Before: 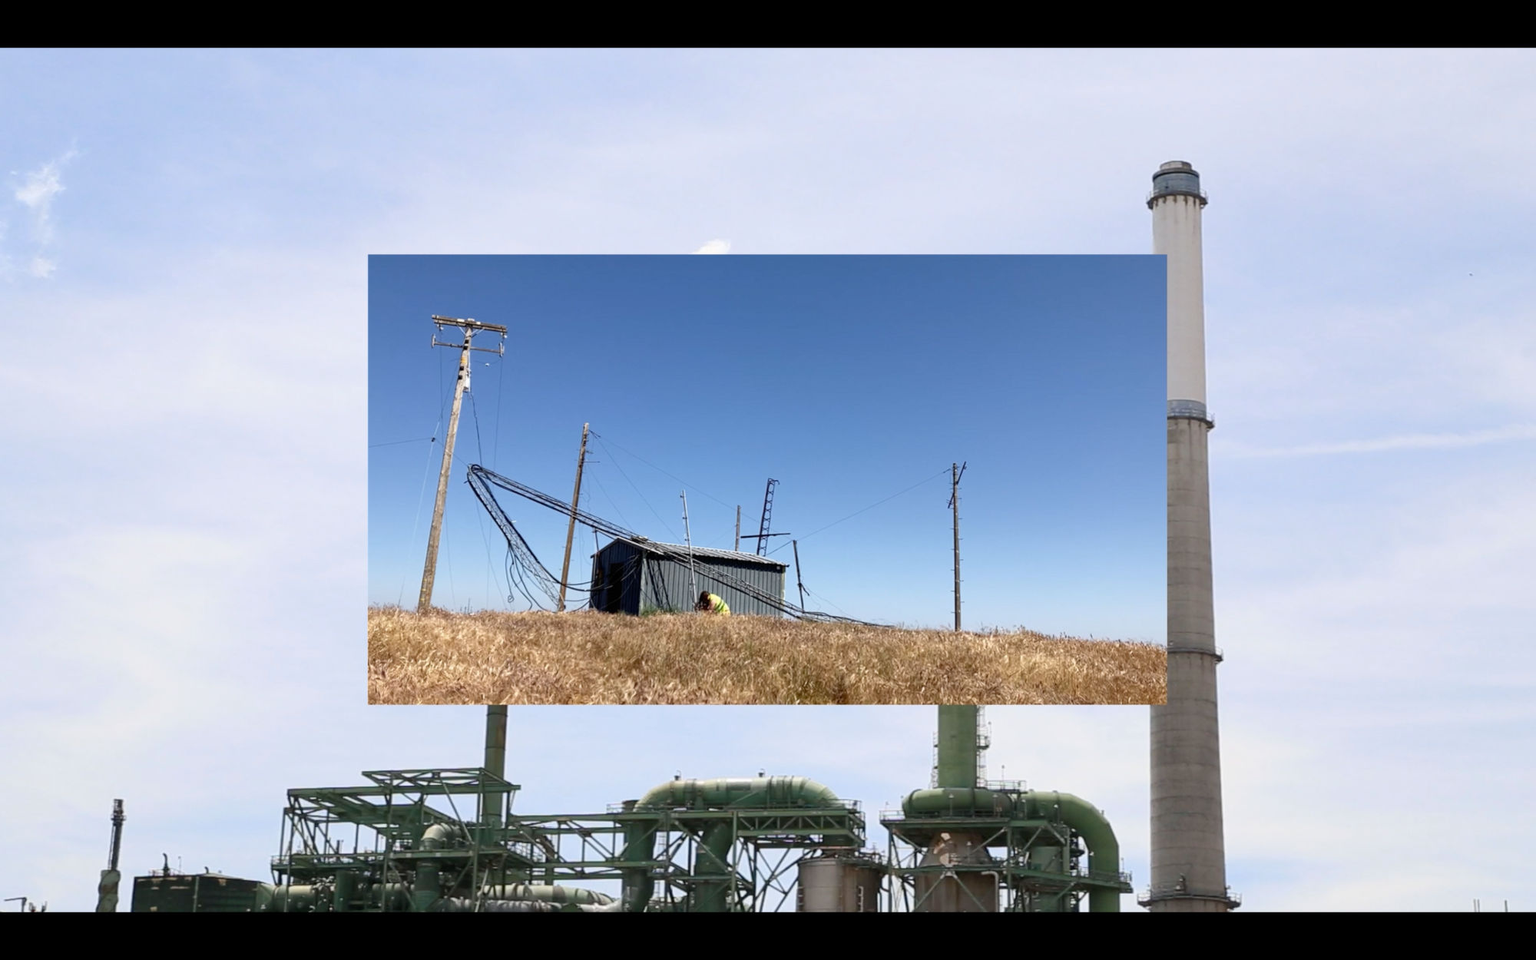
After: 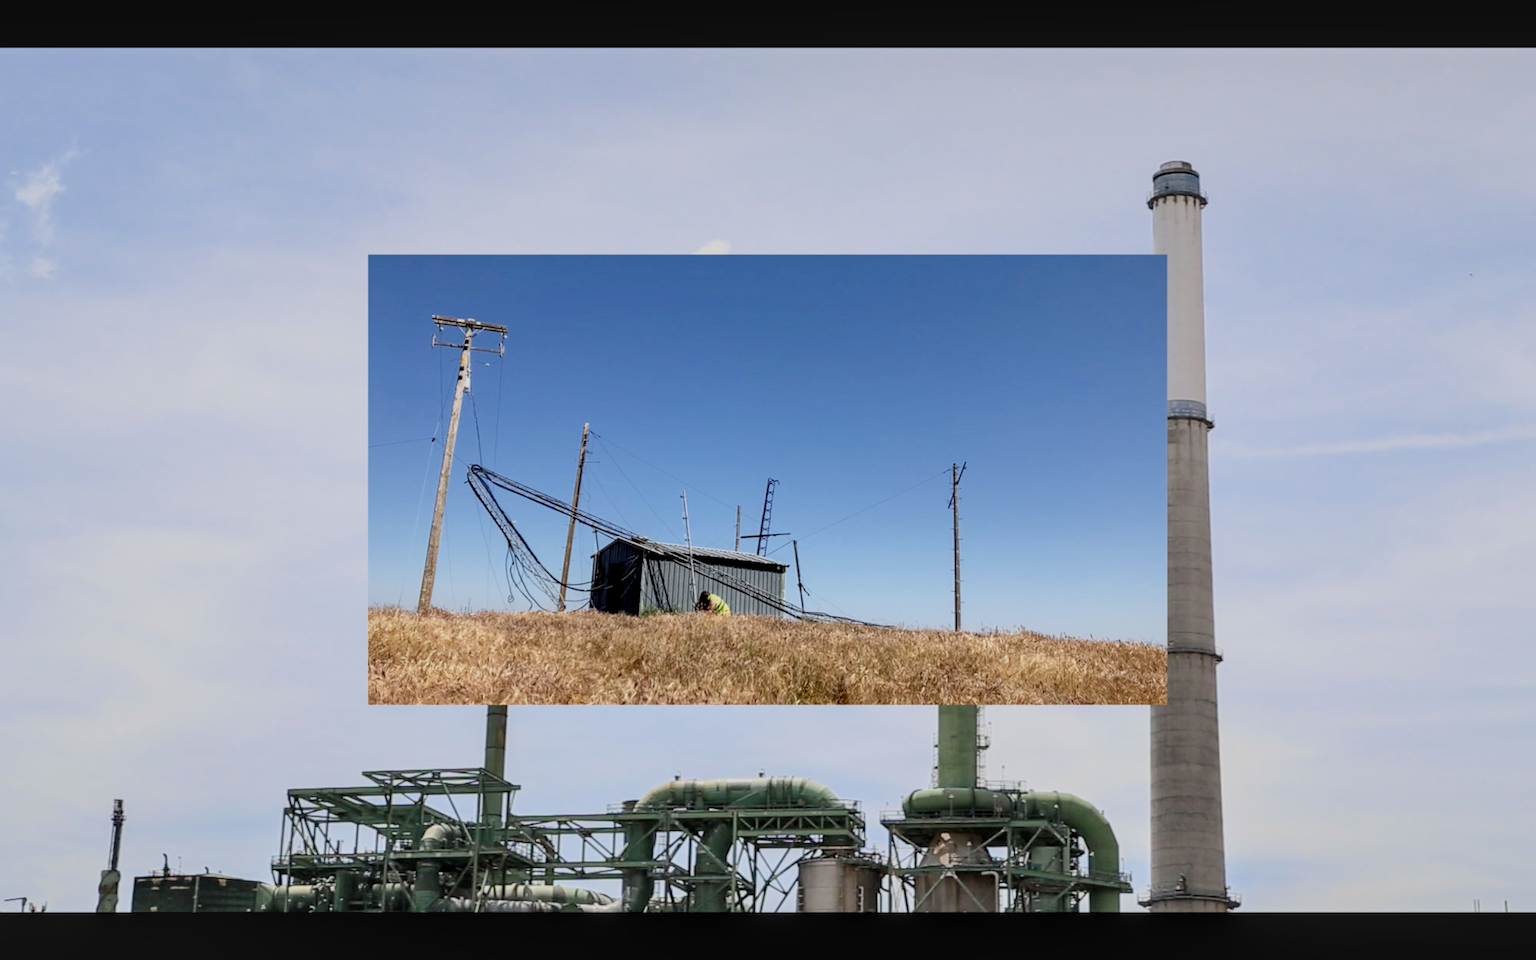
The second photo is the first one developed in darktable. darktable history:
local contrast: on, module defaults
filmic rgb: black relative exposure -7.65 EV, white relative exposure 4.56 EV, hardness 3.61, contrast 0.991, color science v6 (2022)
exposure: black level correction 0, exposure 0.199 EV, compensate highlight preservation false
